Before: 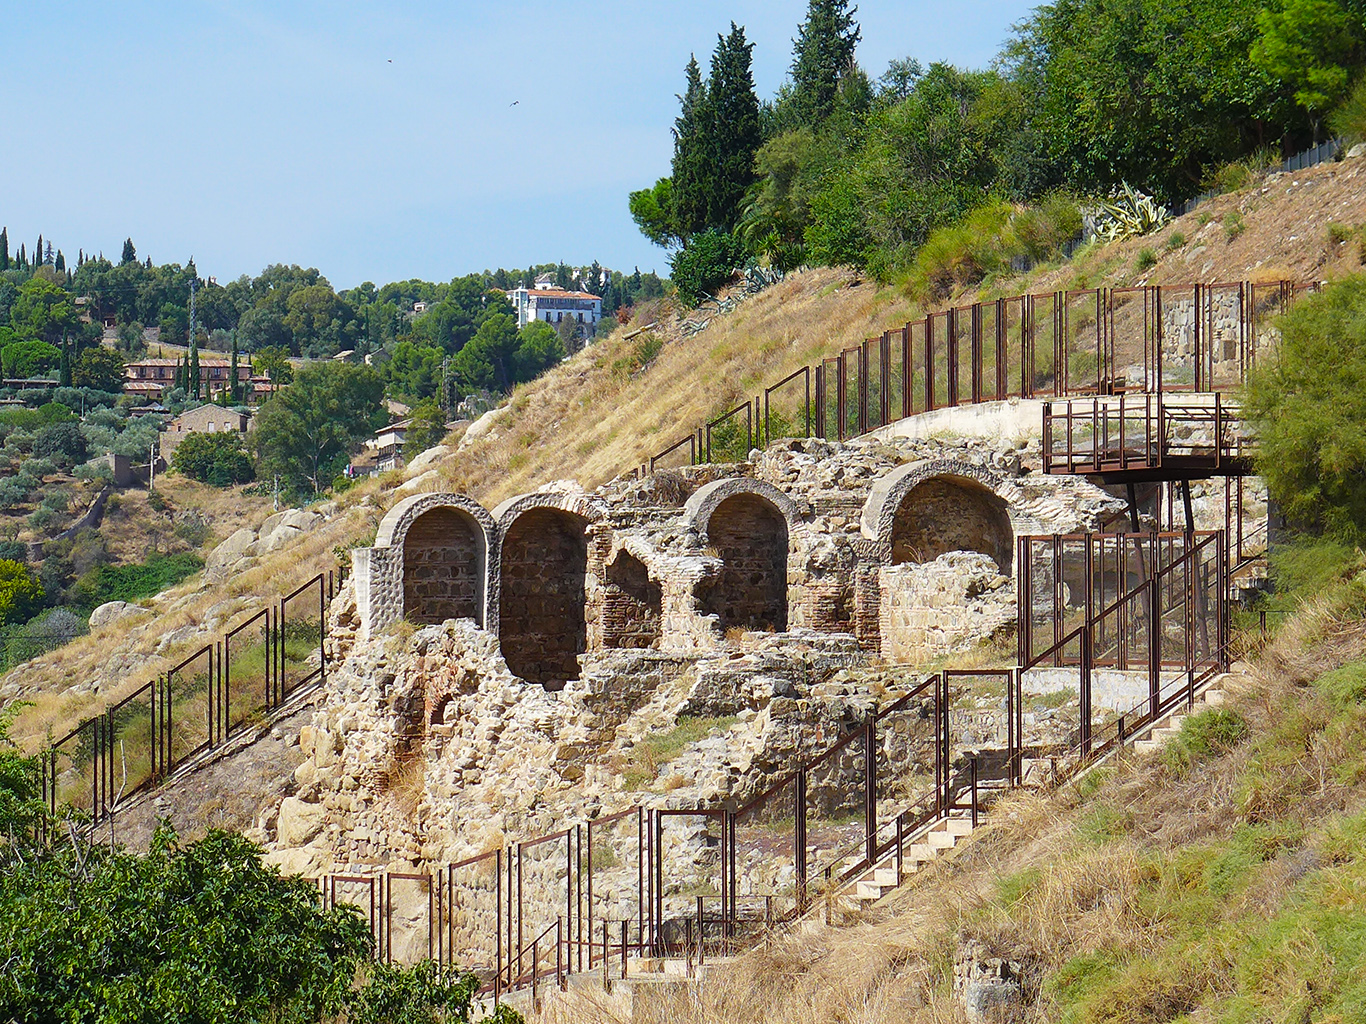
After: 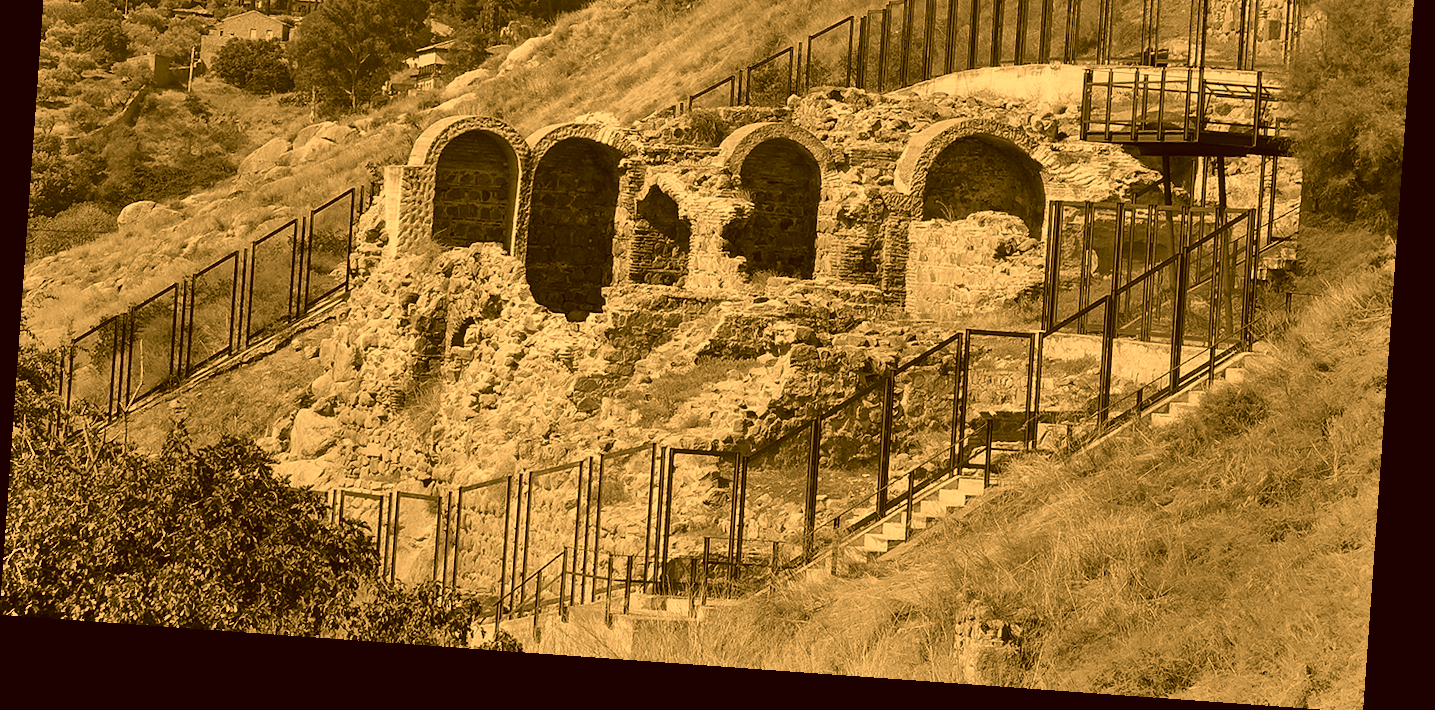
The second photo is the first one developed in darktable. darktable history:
color correction: highlights a* 10.44, highlights b* 30.04, shadows a* 2.73, shadows b* 17.51, saturation 1.72
color zones: curves: ch1 [(0, 0.525) (0.143, 0.556) (0.286, 0.52) (0.429, 0.5) (0.571, 0.5) (0.714, 0.5) (0.857, 0.503) (1, 0.525)]
rotate and perspective: rotation 4.1°, automatic cropping off
shadows and highlights: radius 100.41, shadows 50.55, highlights -64.36, highlights color adjustment 49.82%, soften with gaussian
crop and rotate: top 36.435%
color calibration: output gray [0.21, 0.42, 0.37, 0], gray › normalize channels true, illuminant same as pipeline (D50), adaptation XYZ, x 0.346, y 0.359, gamut compression 0
